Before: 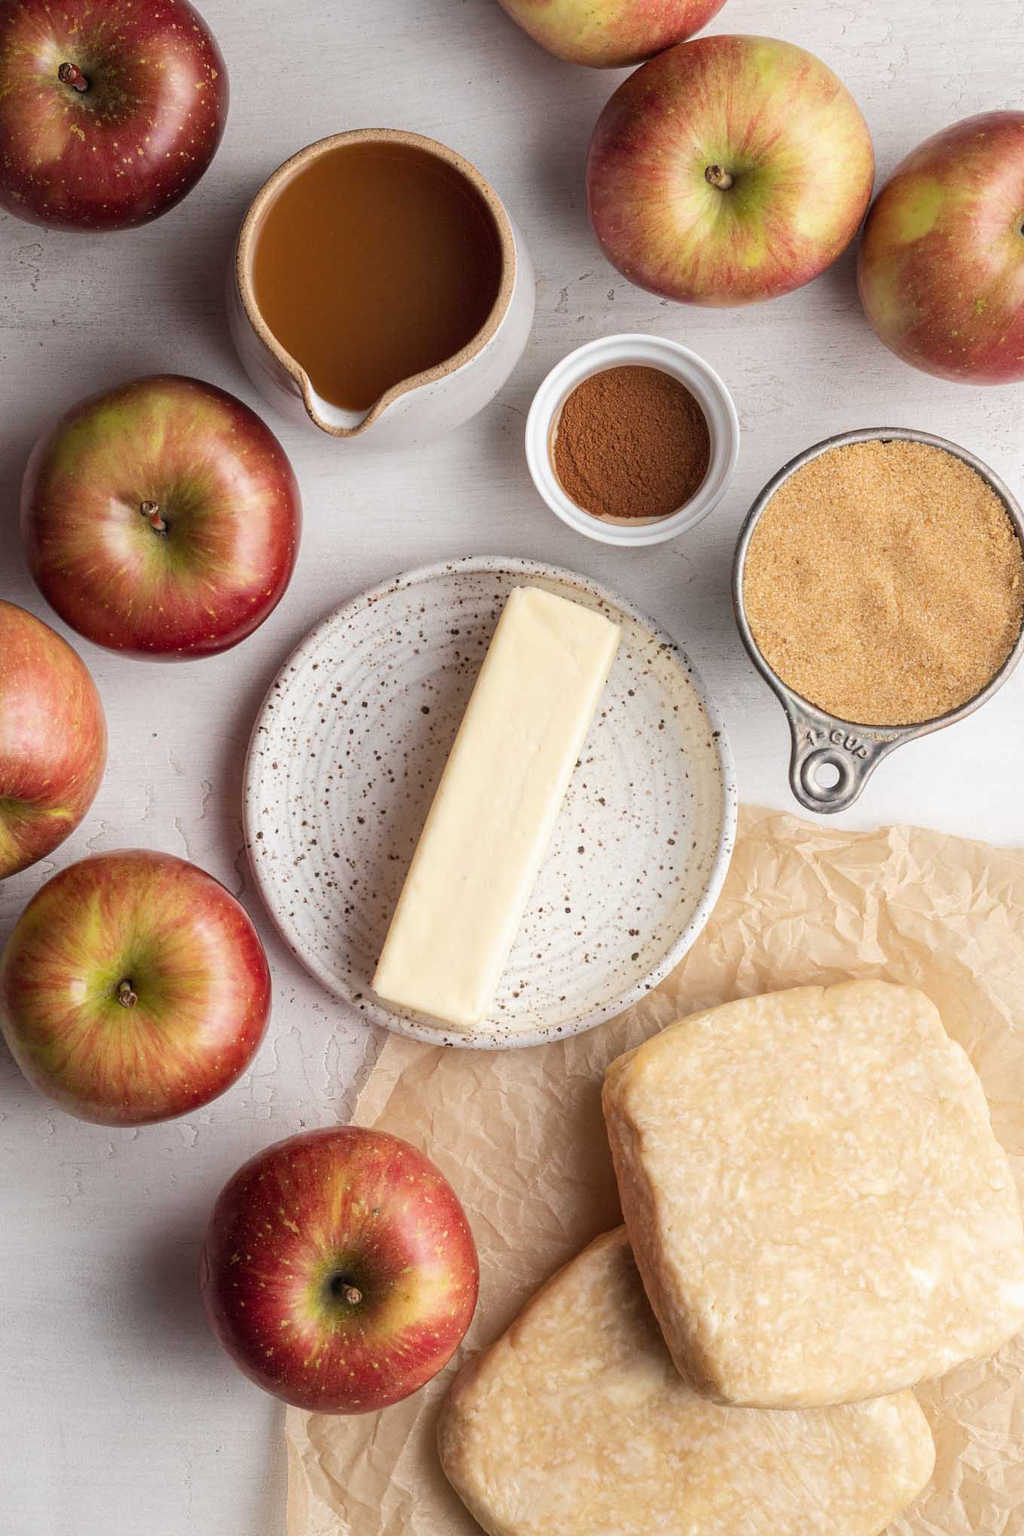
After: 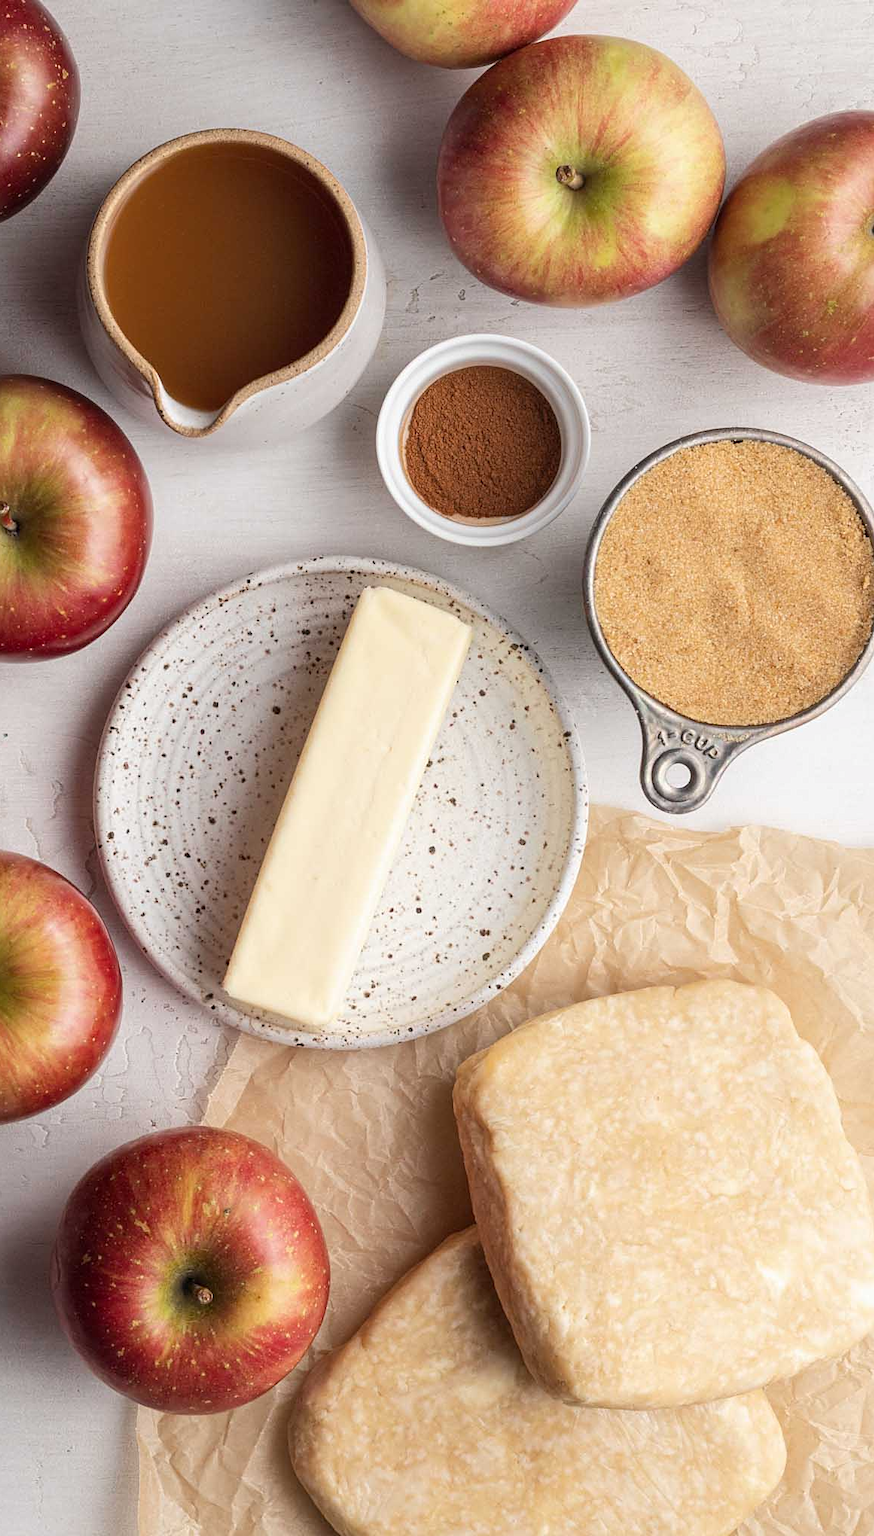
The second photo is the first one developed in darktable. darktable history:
contrast brightness saturation: contrast 0.048
sharpen: amount 0.216
crop and rotate: left 14.582%
